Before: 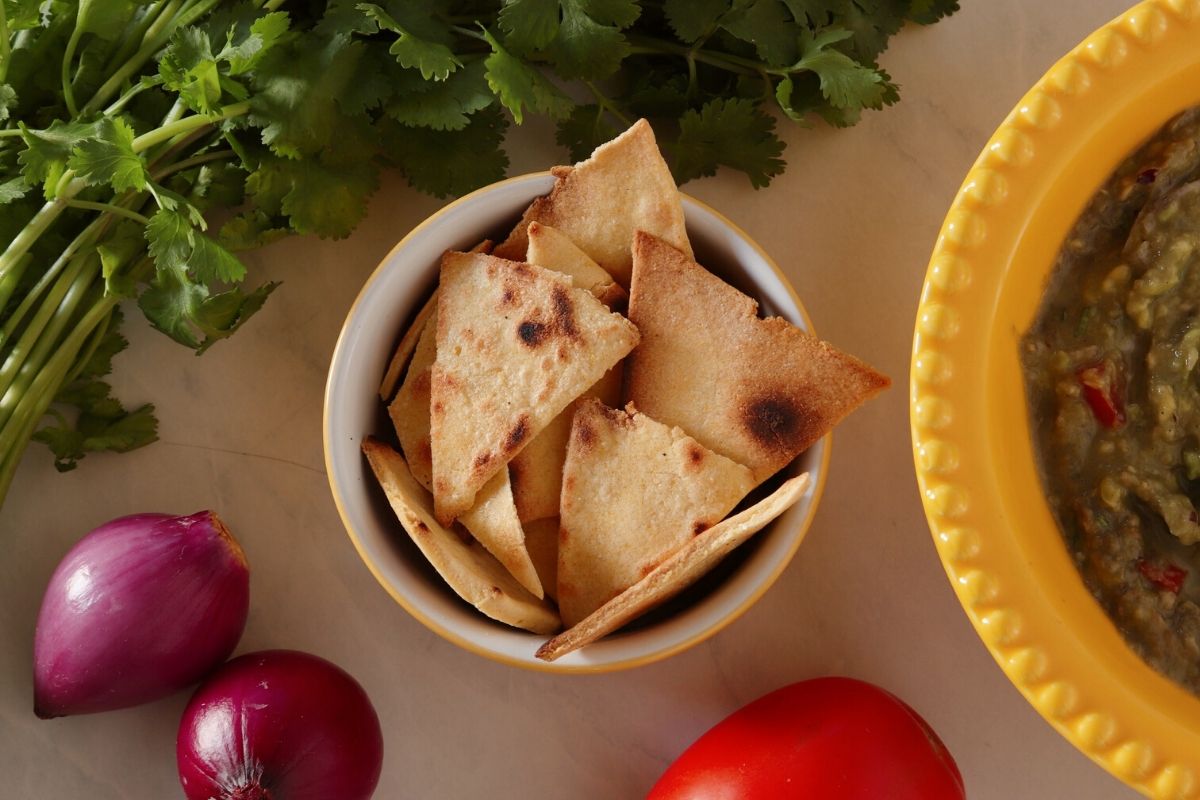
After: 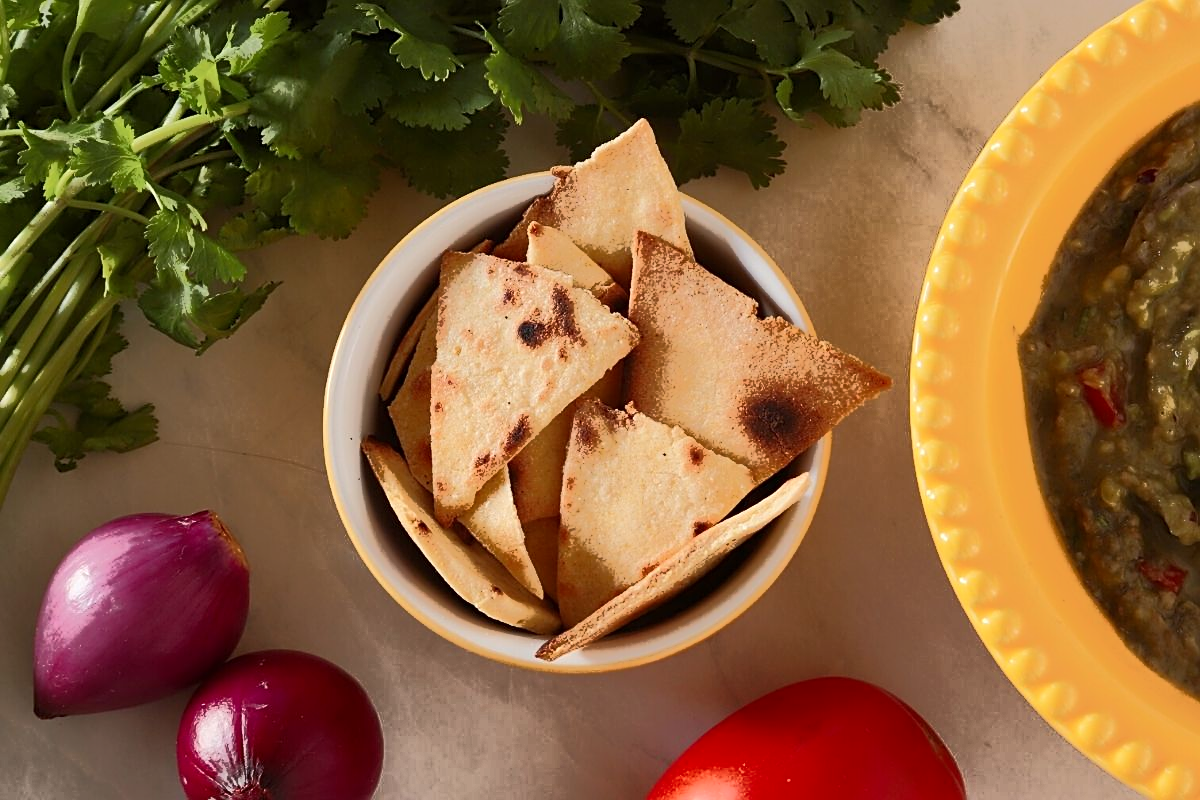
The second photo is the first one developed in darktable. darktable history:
sharpen: on, module defaults
tone equalizer: edges refinement/feathering 500, mask exposure compensation -1.57 EV, preserve details no
tone curve: curves: ch0 [(0, 0) (0.003, 0.003) (0.011, 0.01) (0.025, 0.023) (0.044, 0.042) (0.069, 0.065) (0.1, 0.094) (0.136, 0.128) (0.177, 0.167) (0.224, 0.211) (0.277, 0.261) (0.335, 0.316) (0.399, 0.376) (0.468, 0.441) (0.543, 0.685) (0.623, 0.741) (0.709, 0.8) (0.801, 0.863) (0.898, 0.929) (1, 1)], color space Lab, independent channels, preserve colors none
